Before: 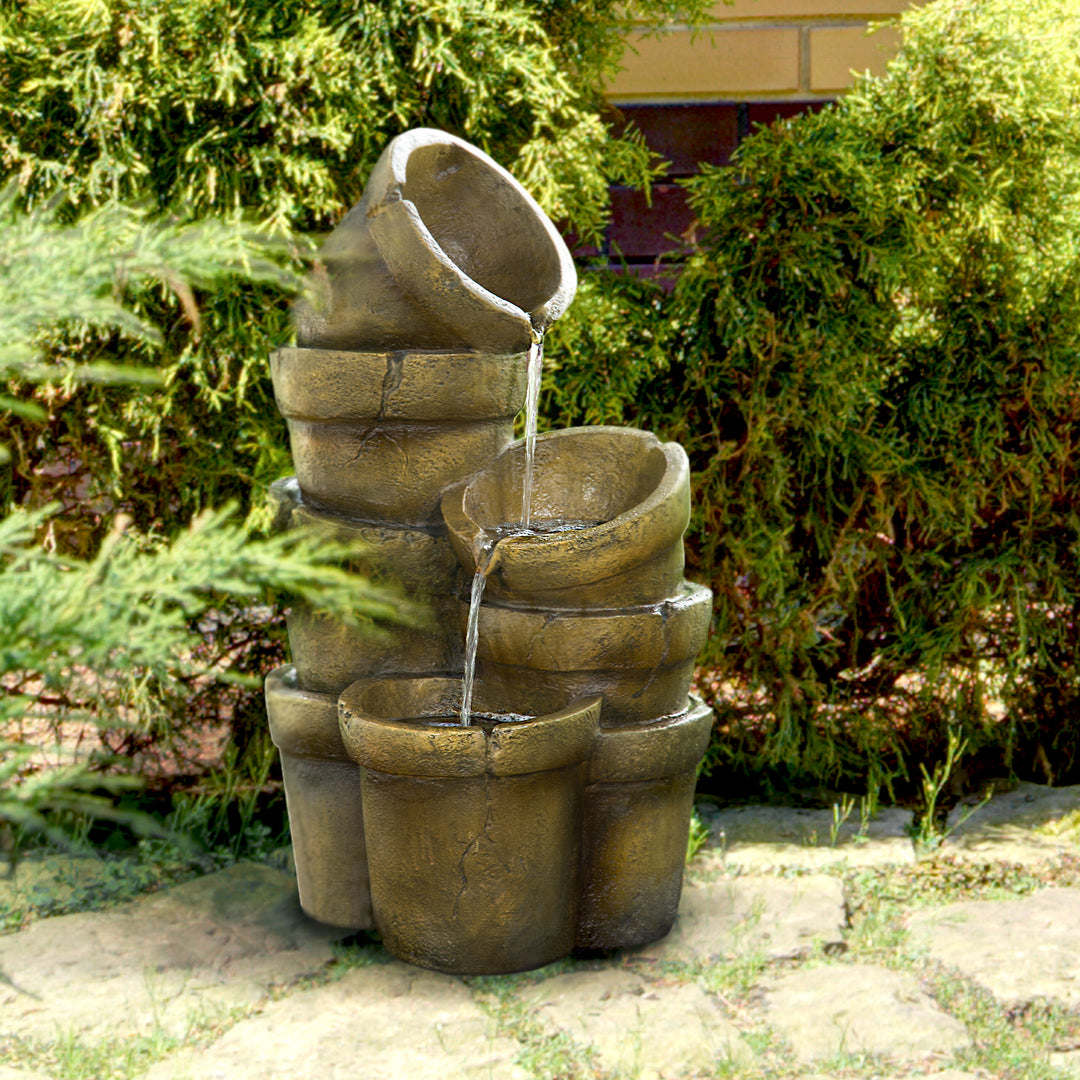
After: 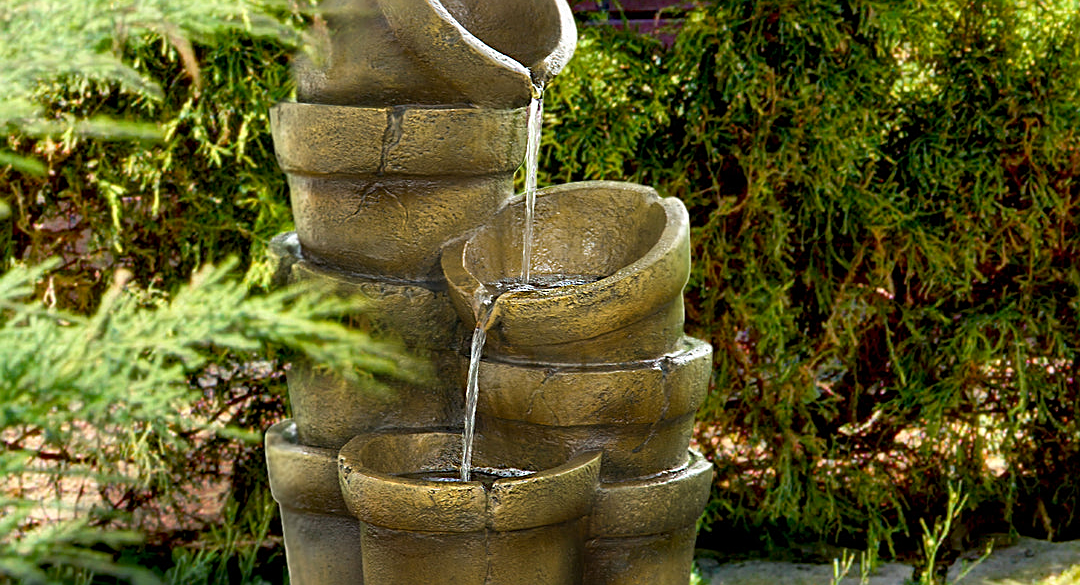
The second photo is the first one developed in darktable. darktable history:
sharpen: on, module defaults
color correction: highlights b* -0.061, saturation 1.07
crop and rotate: top 22.698%, bottom 23.092%
